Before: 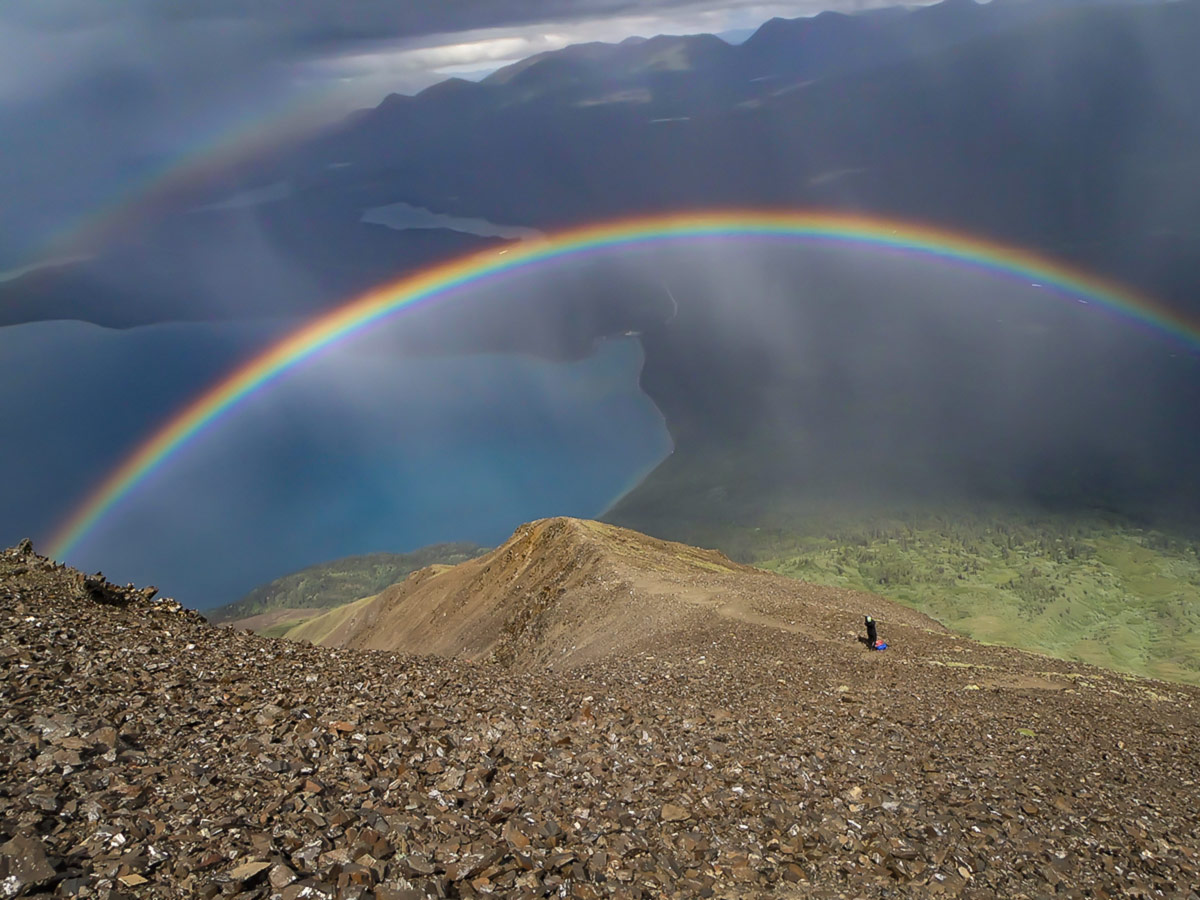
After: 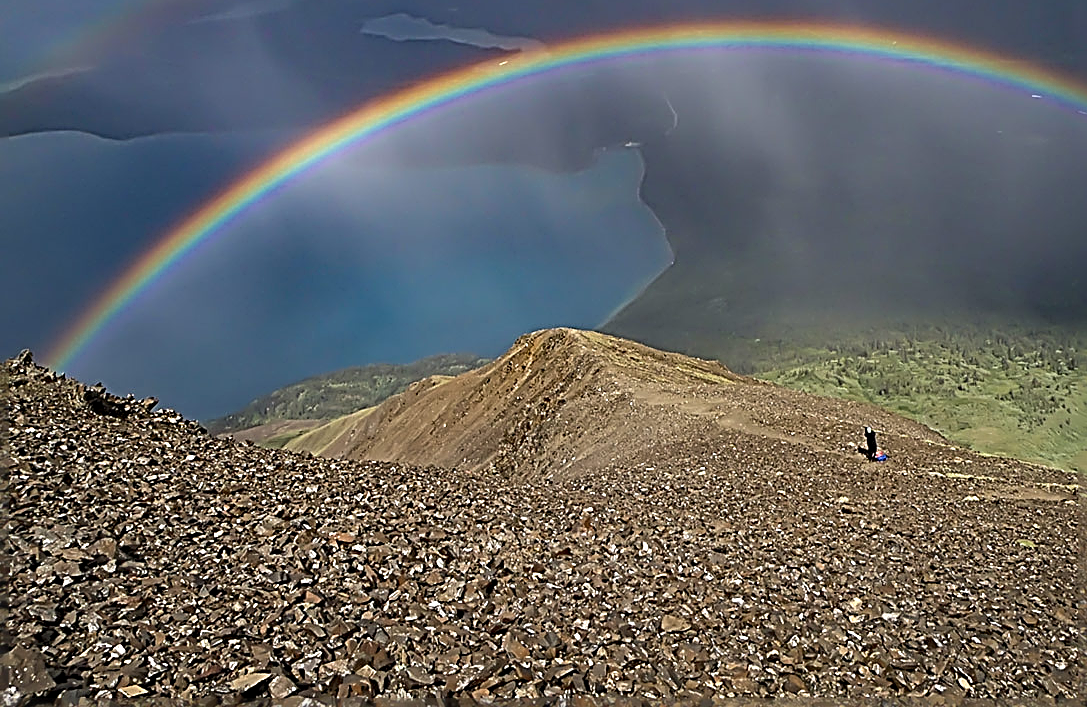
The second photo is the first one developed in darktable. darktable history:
sharpen: radius 3.203, amount 1.72
crop: top 21.095%, right 9.347%, bottom 0.299%
